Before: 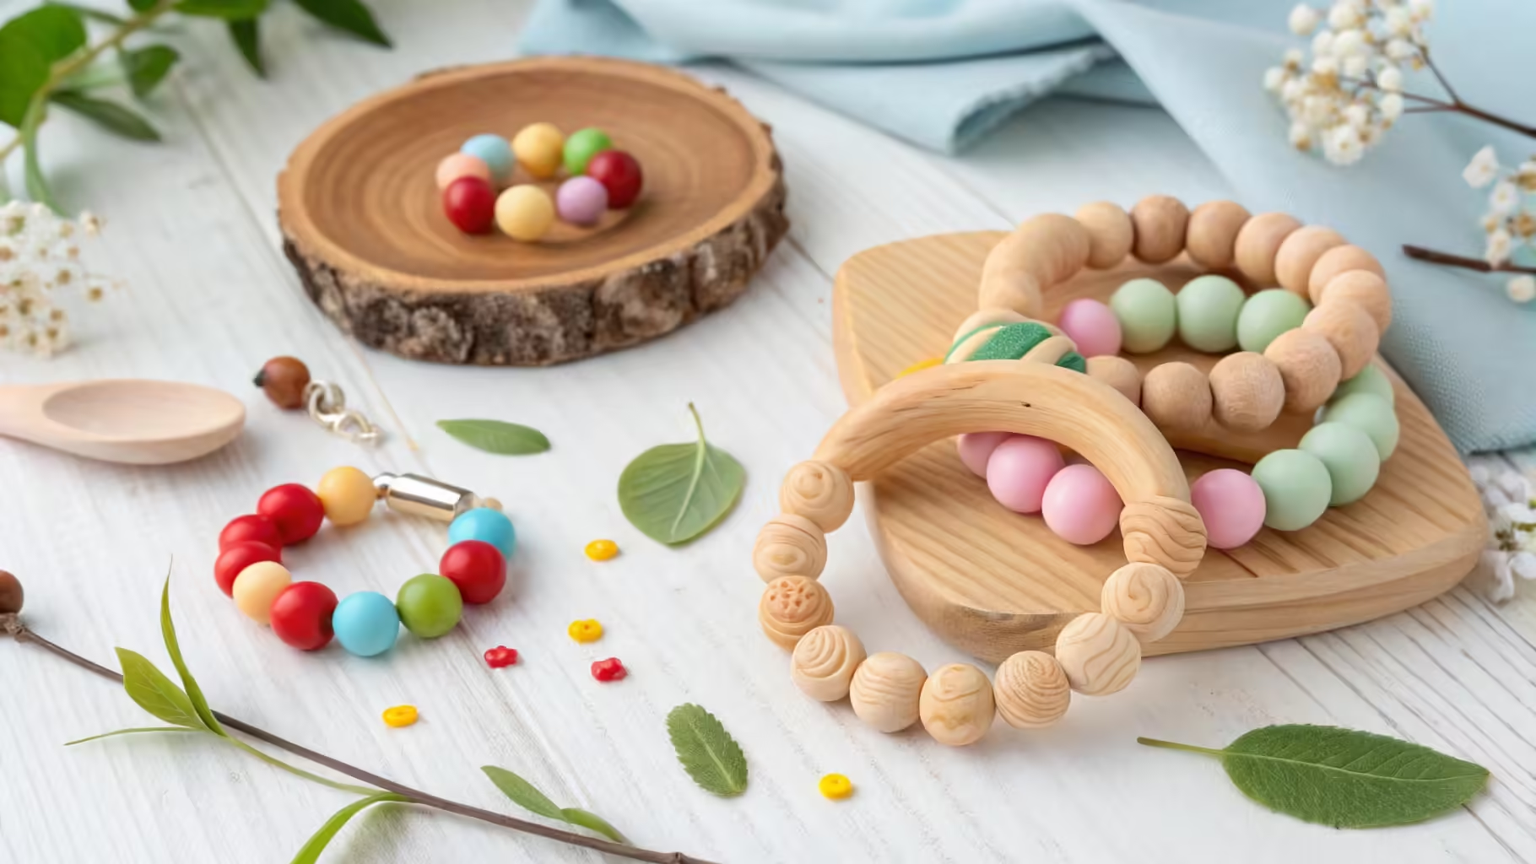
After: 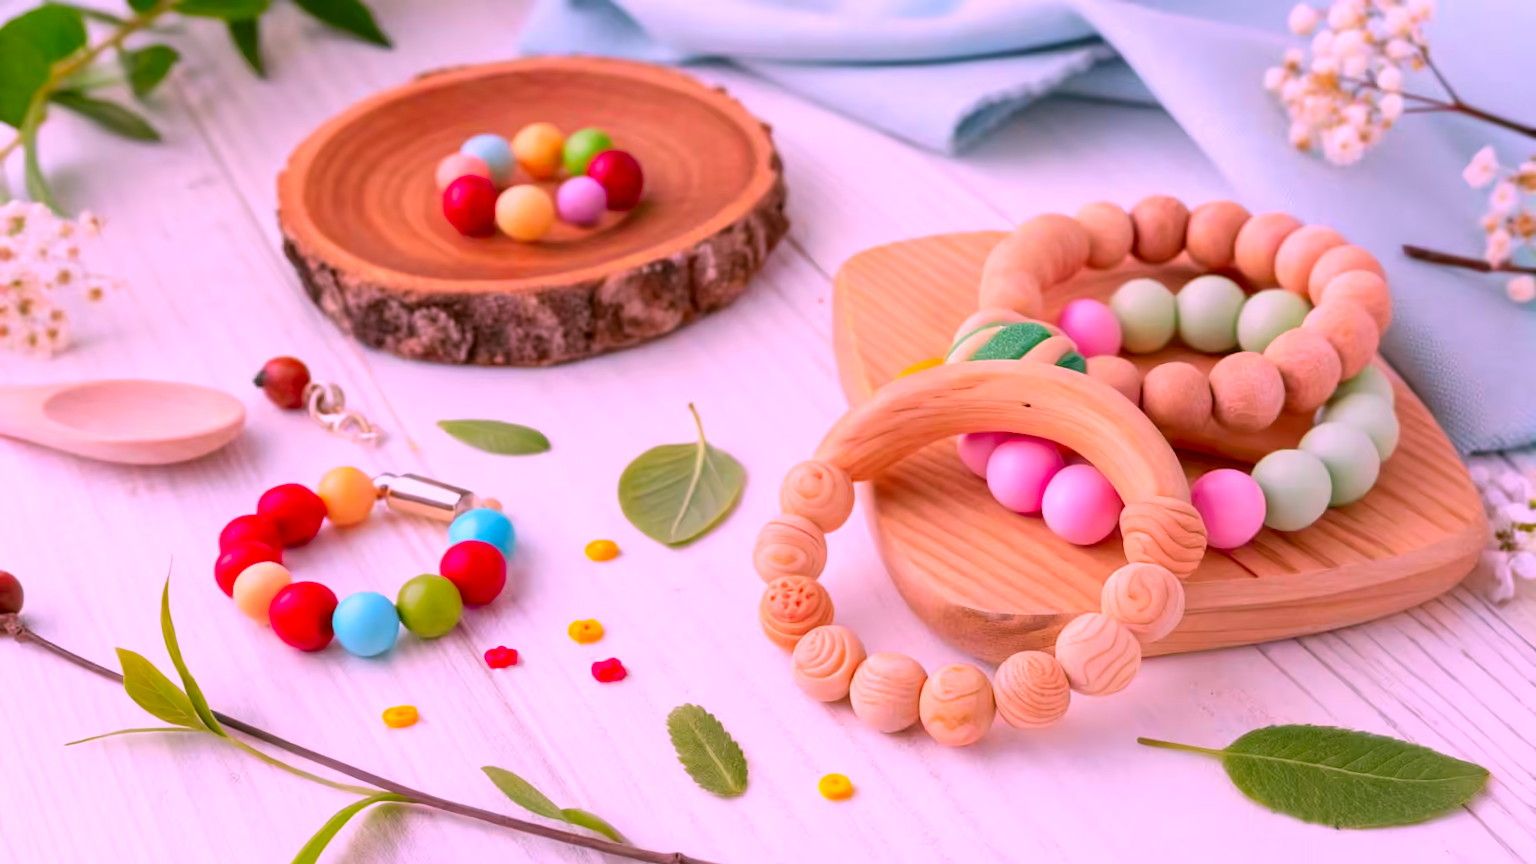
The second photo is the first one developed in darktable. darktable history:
color correction: highlights a* 19.5, highlights b* -11.53, saturation 1.69
